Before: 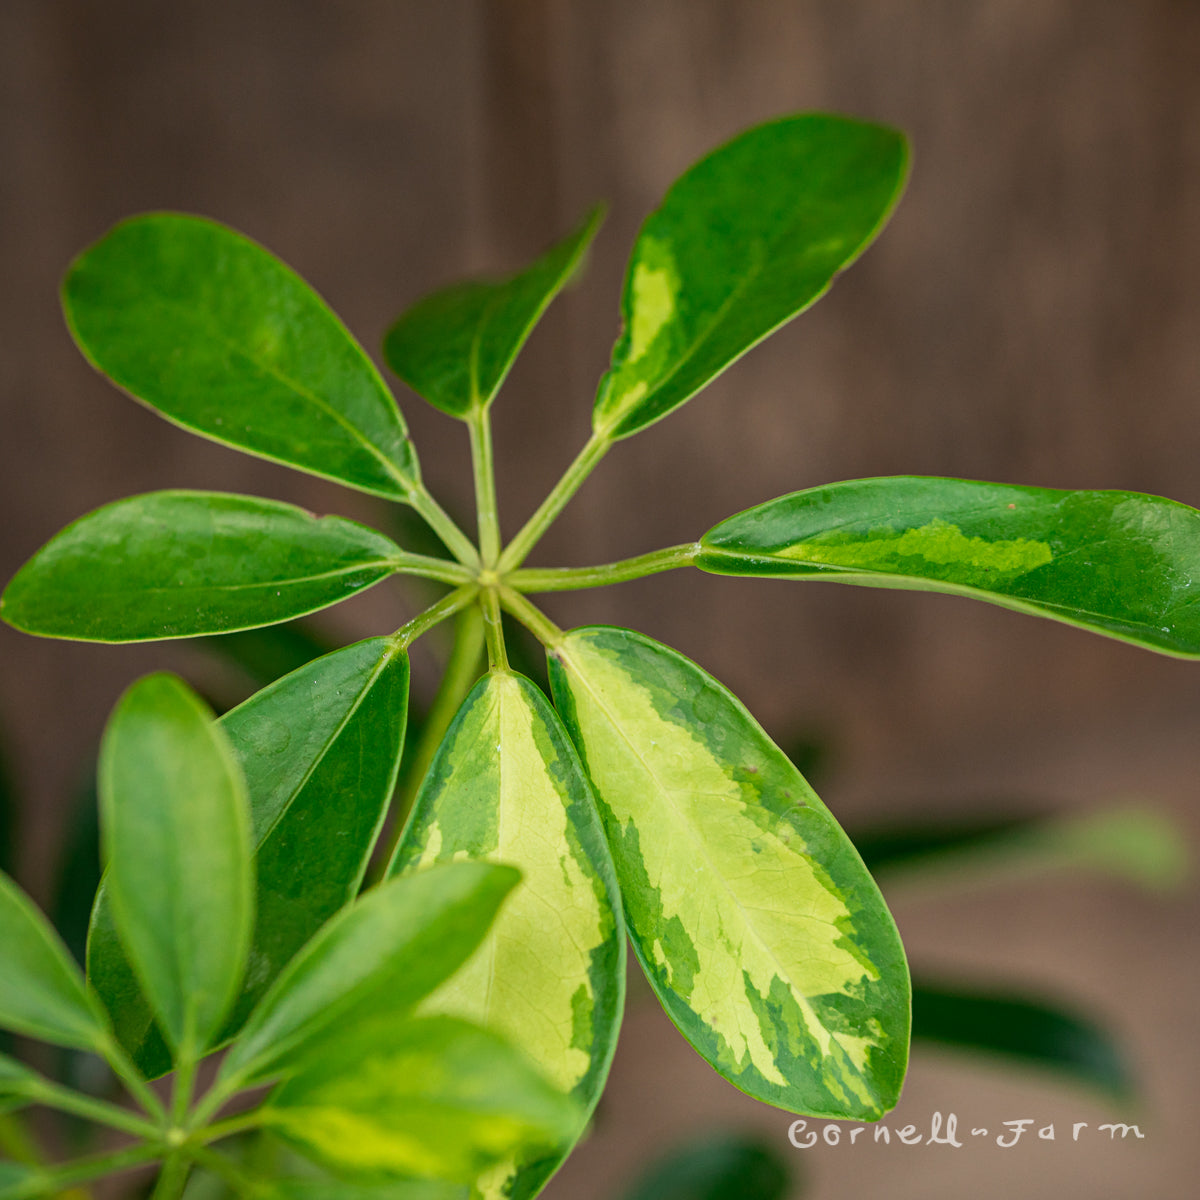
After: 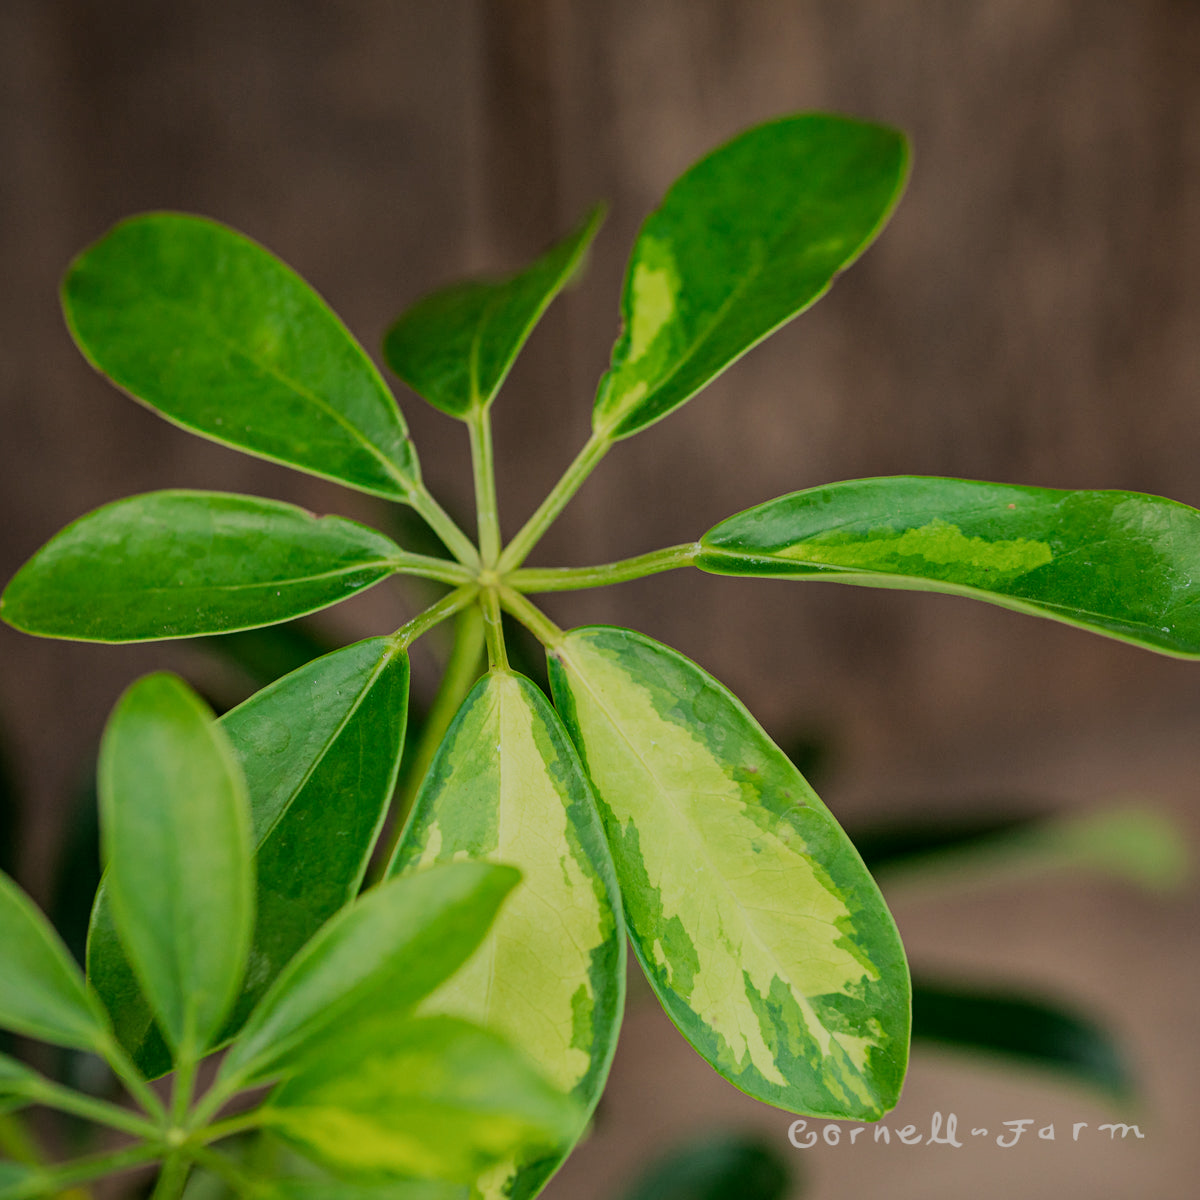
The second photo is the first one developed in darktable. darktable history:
tone equalizer: -7 EV 0.125 EV, mask exposure compensation -0.487 EV
filmic rgb: black relative exposure -7.22 EV, white relative exposure 5.38 EV, hardness 3.03
